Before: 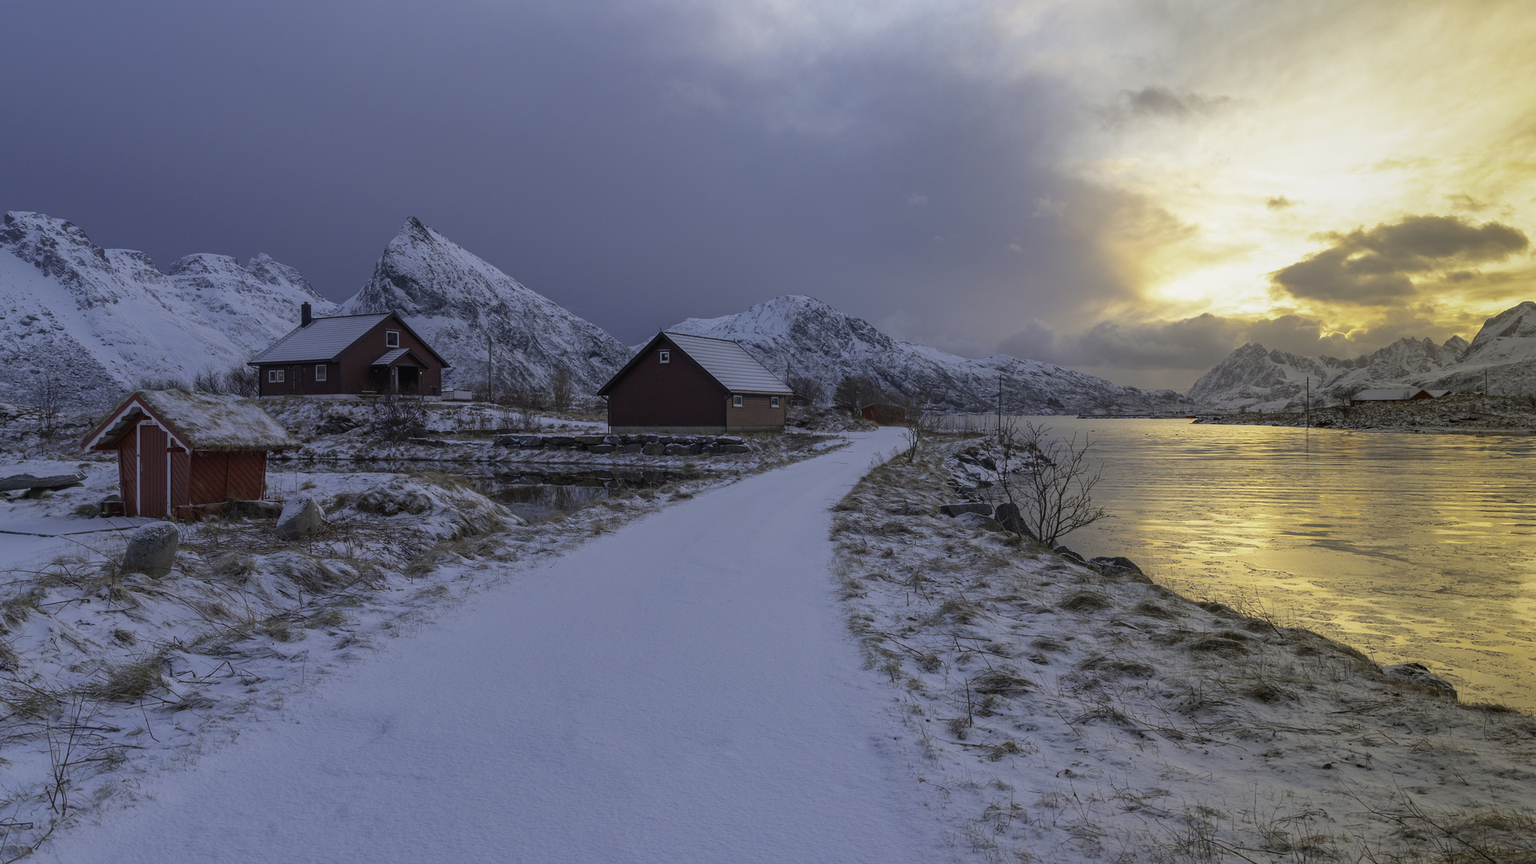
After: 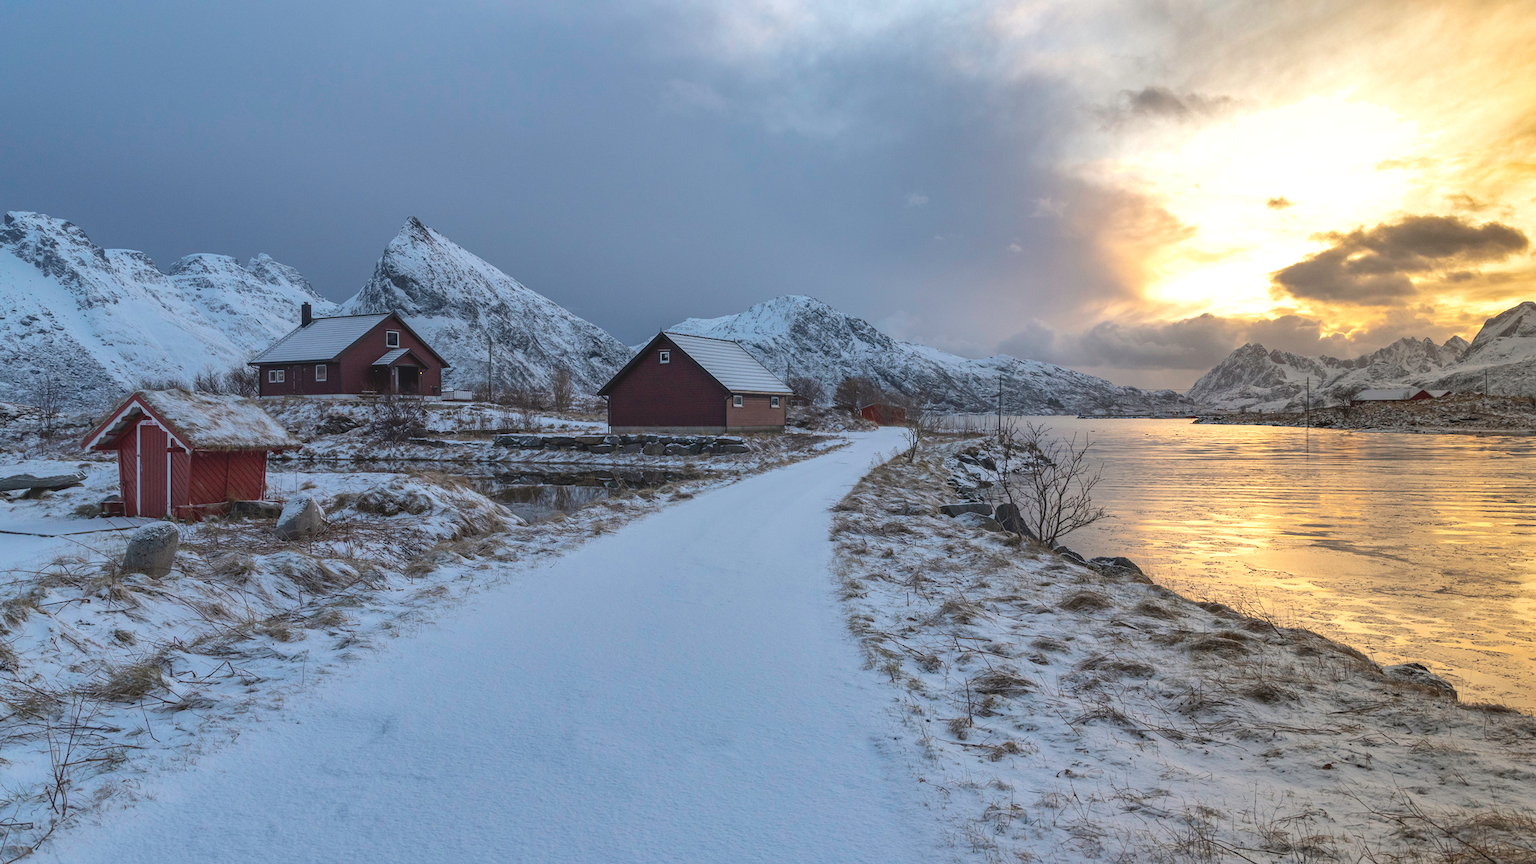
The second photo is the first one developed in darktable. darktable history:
contrast brightness saturation: contrast -0.15, brightness 0.05, saturation -0.12
local contrast: highlights 100%, shadows 100%, detail 120%, midtone range 0.2
tone equalizer: -8 EV -0.75 EV, -7 EV -0.7 EV, -6 EV -0.6 EV, -5 EV -0.4 EV, -3 EV 0.4 EV, -2 EV 0.6 EV, -1 EV 0.7 EV, +0 EV 0.75 EV, edges refinement/feathering 500, mask exposure compensation -1.57 EV, preserve details no
shadows and highlights: soften with gaussian
